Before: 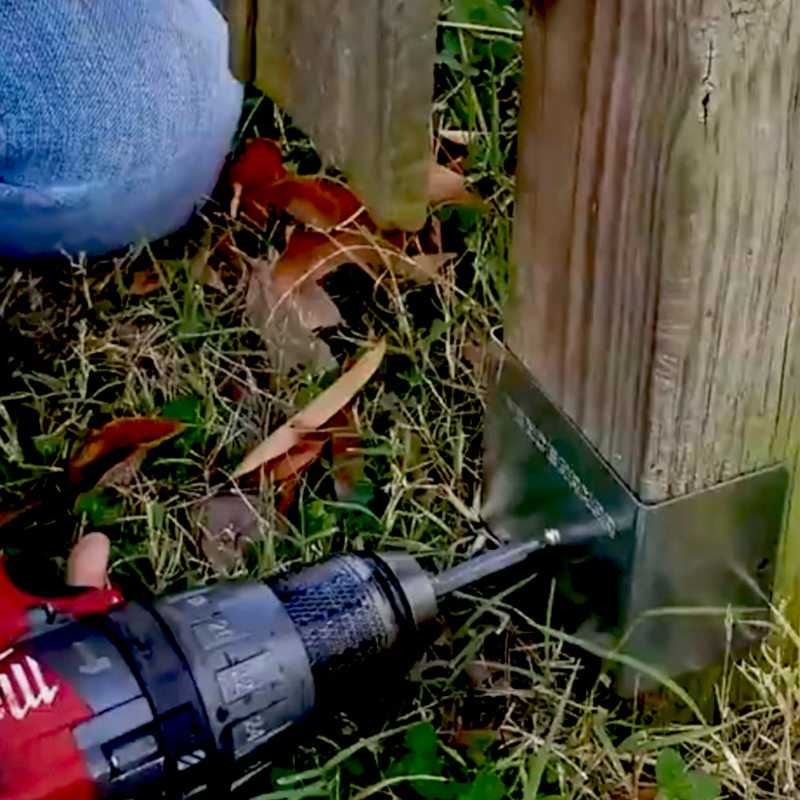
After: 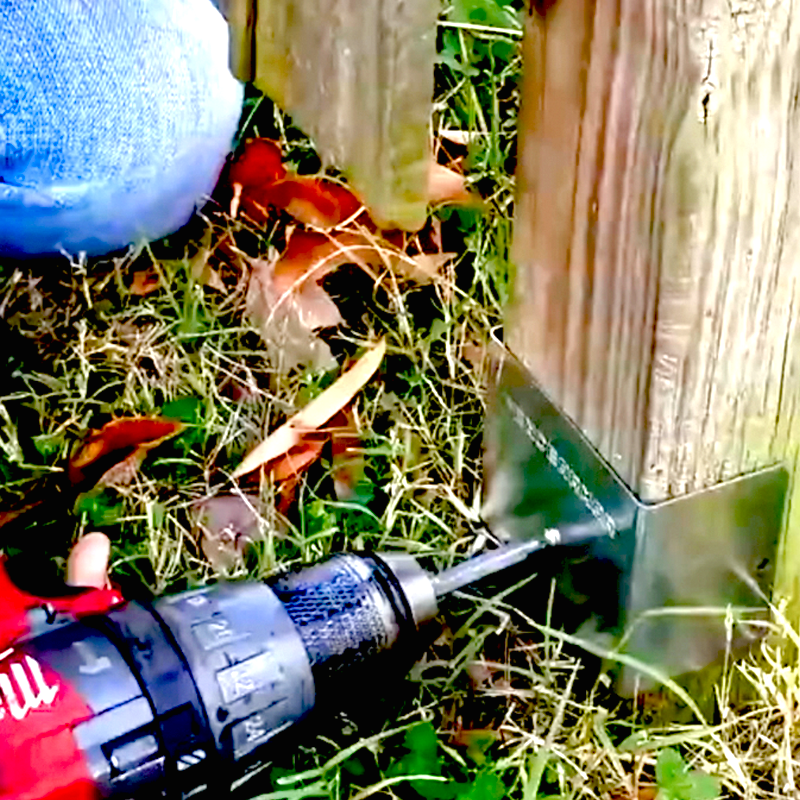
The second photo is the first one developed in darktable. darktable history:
color balance rgb: perceptual saturation grading › global saturation 20%, perceptual saturation grading › highlights -50%, perceptual saturation grading › shadows 30%, perceptual brilliance grading › global brilliance 10%, perceptual brilliance grading › shadows 15%
exposure: black level correction 0, exposure 1.3 EV, compensate highlight preservation false
